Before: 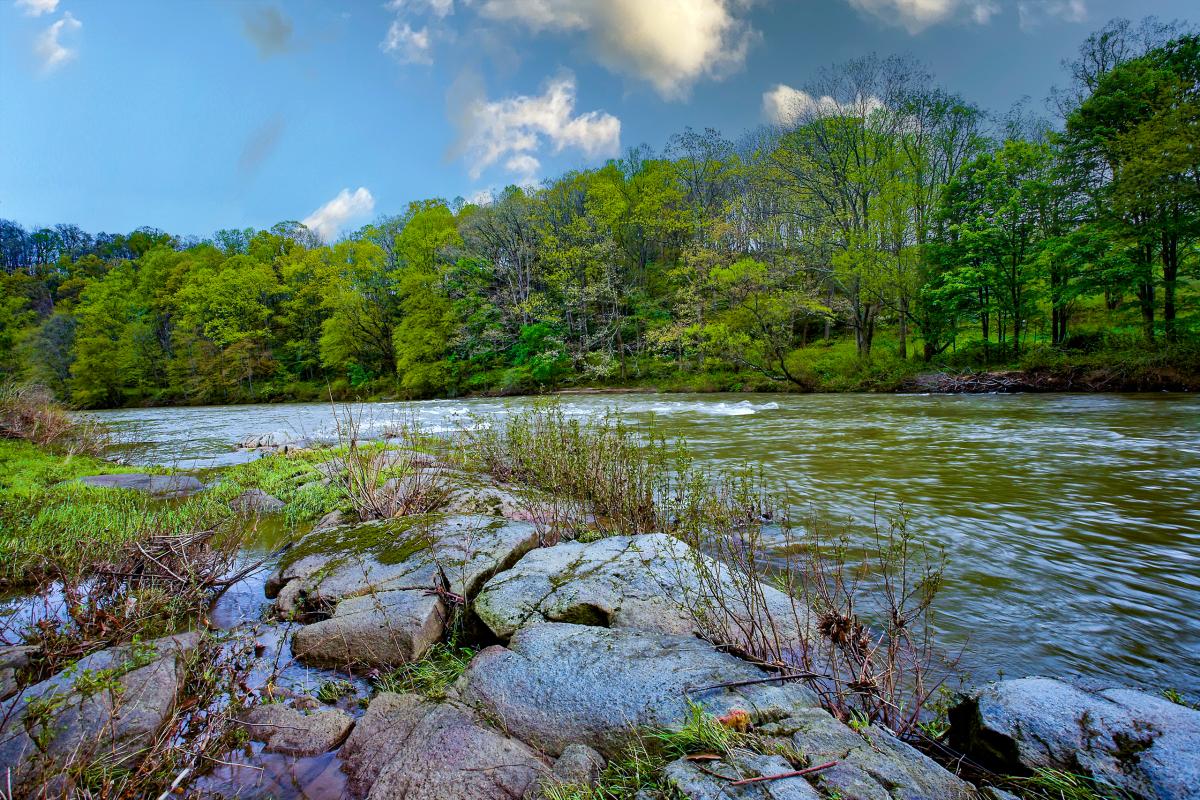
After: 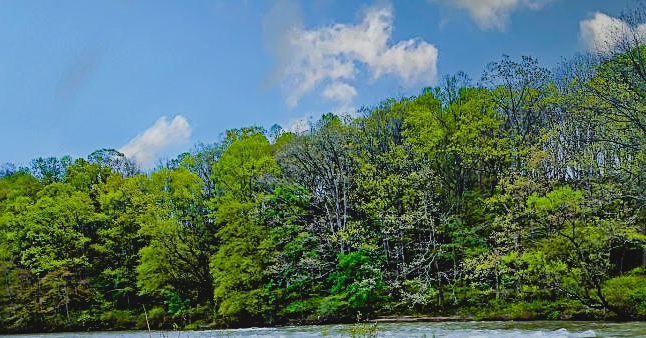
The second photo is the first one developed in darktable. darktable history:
exposure: compensate highlight preservation false
crop: left 15.306%, top 9.065%, right 30.789%, bottom 48.638%
haze removal: compatibility mode true, adaptive false
shadows and highlights: white point adjustment 1, soften with gaussian
white balance: red 0.967, blue 1.049
sharpen: radius 2.531, amount 0.628
filmic rgb: black relative exposure -5 EV, hardness 2.88, contrast 1.2, highlights saturation mix -30%
local contrast: highlights 68%, shadows 68%, detail 82%, midtone range 0.325
